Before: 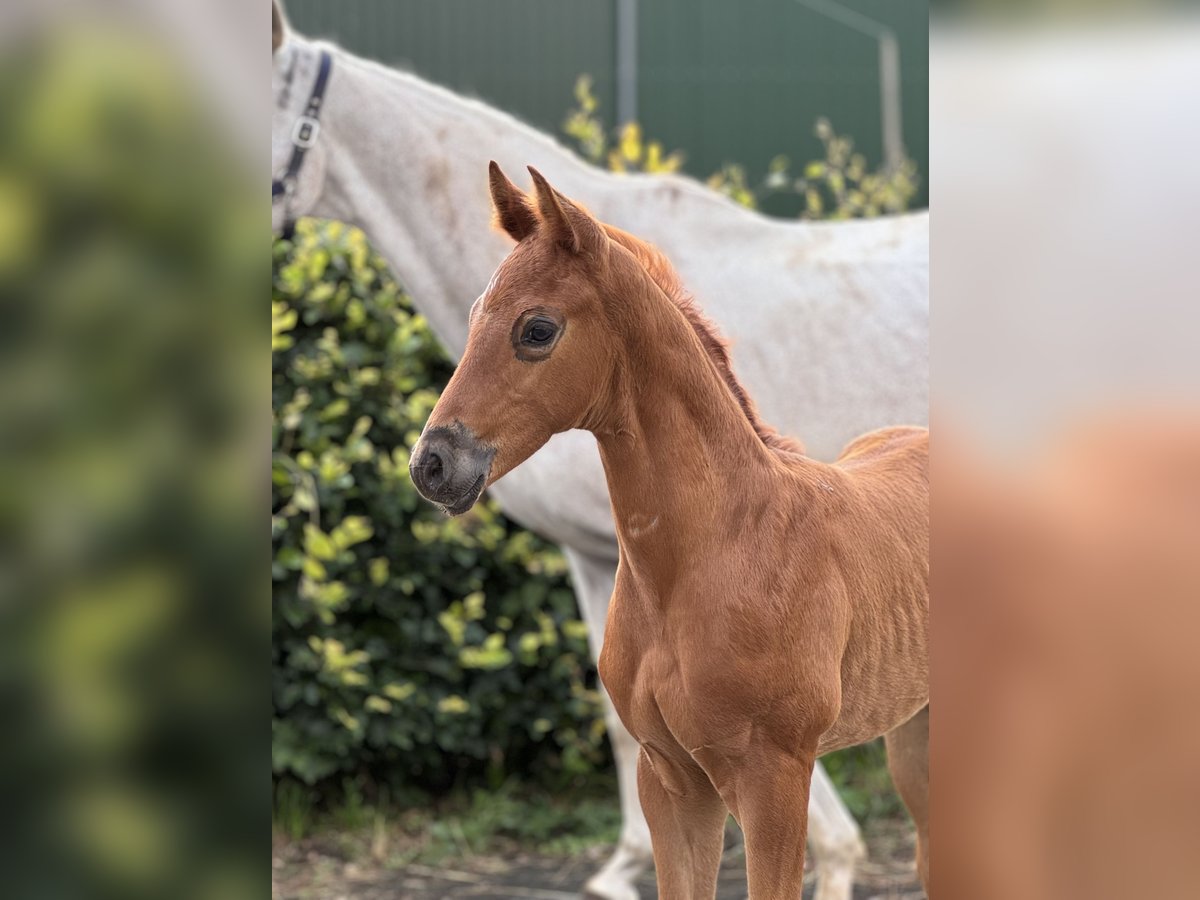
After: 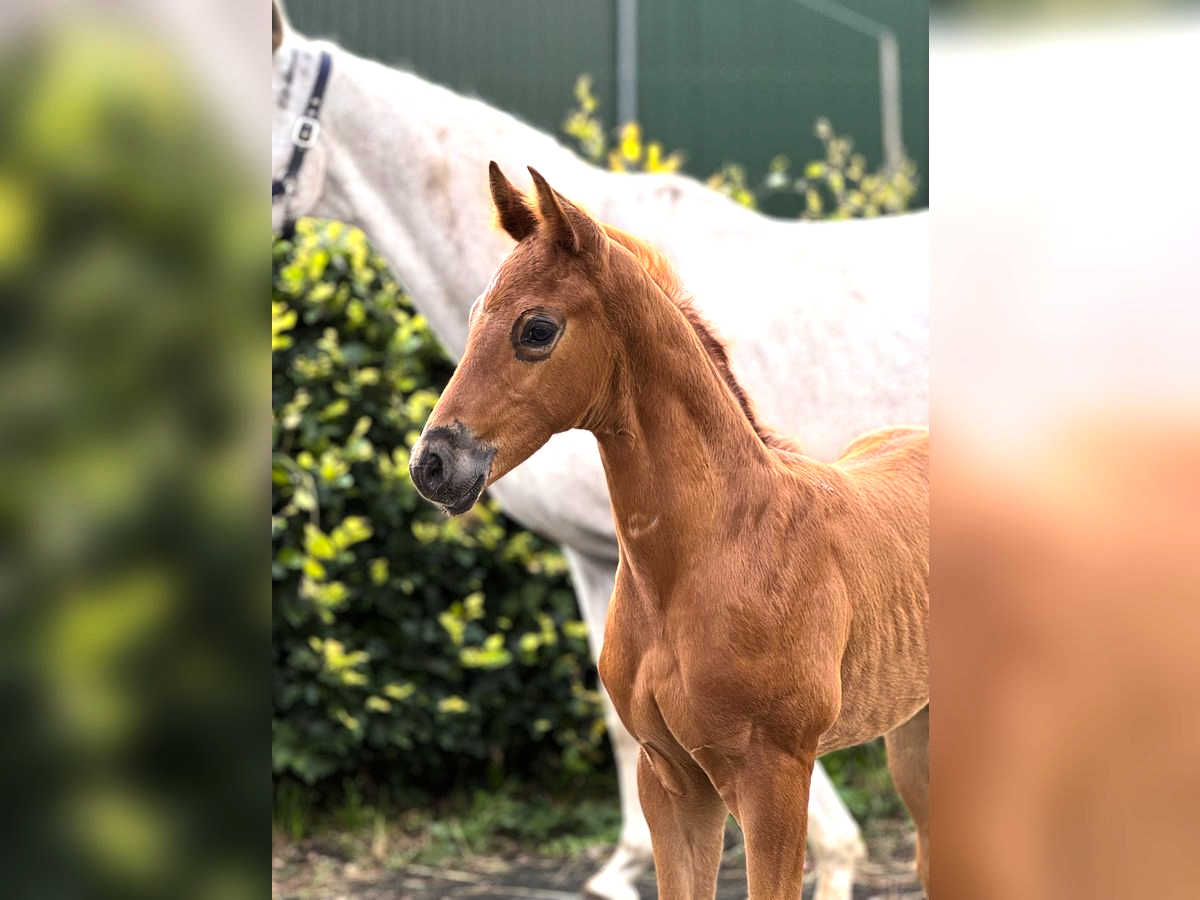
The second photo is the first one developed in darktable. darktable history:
tone equalizer: -8 EV -0.789 EV, -7 EV -0.68 EV, -6 EV -0.639 EV, -5 EV -0.389 EV, -3 EV 0.391 EV, -2 EV 0.6 EV, -1 EV 0.685 EV, +0 EV 0.766 EV, edges refinement/feathering 500, mask exposure compensation -1.57 EV, preserve details no
color balance rgb: perceptual saturation grading › global saturation 15.013%, global vibrance 20%
